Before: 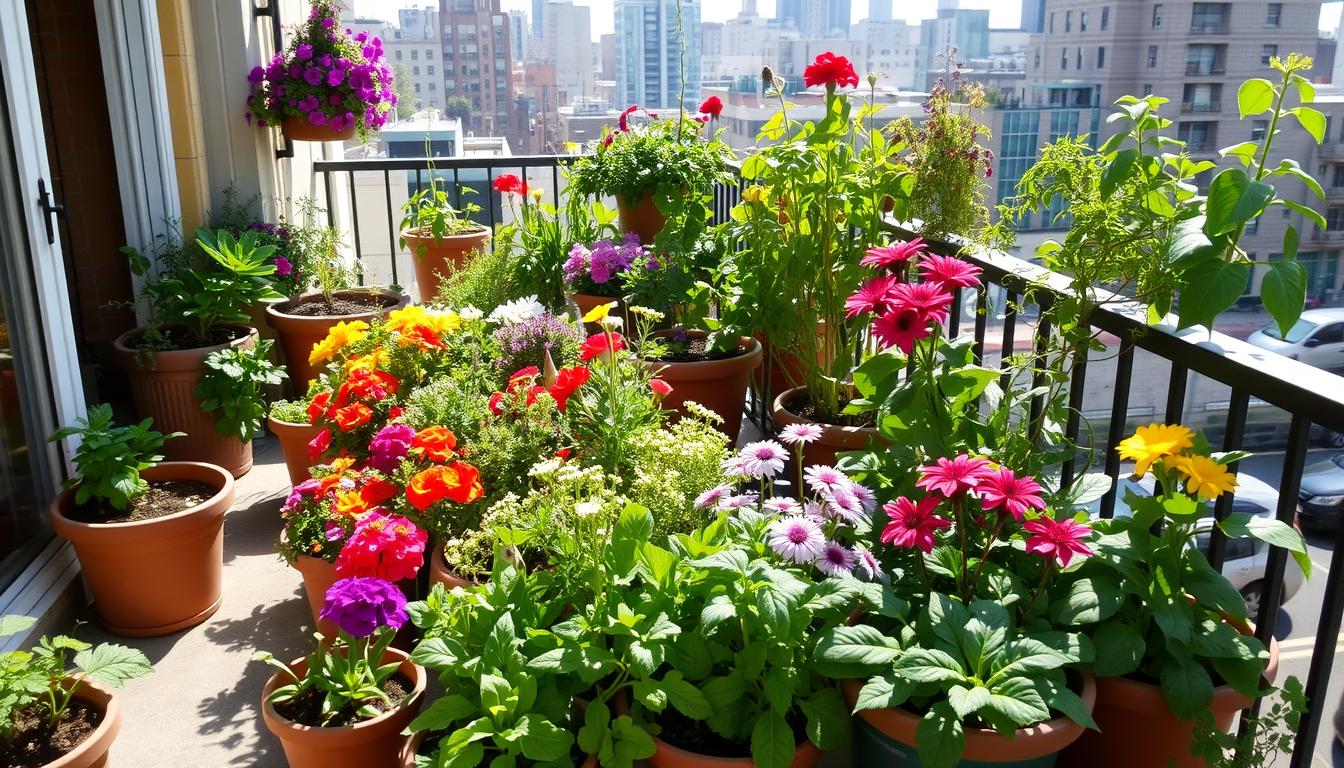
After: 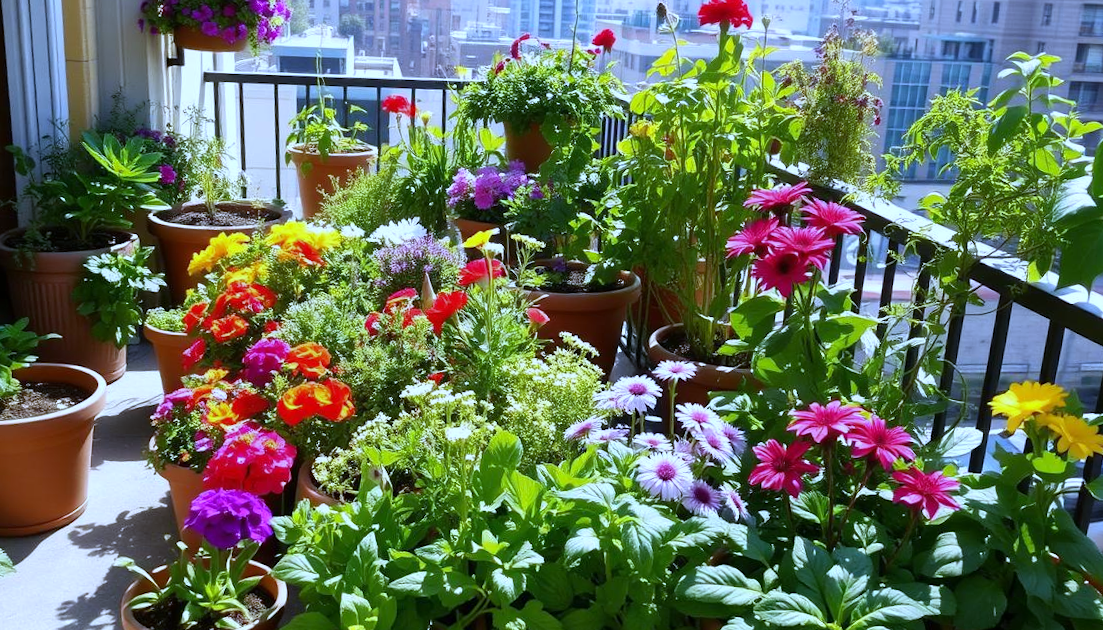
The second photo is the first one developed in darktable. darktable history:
crop and rotate: angle -3.27°, left 5.211%, top 5.211%, right 4.607%, bottom 4.607%
white balance: red 0.871, blue 1.249
